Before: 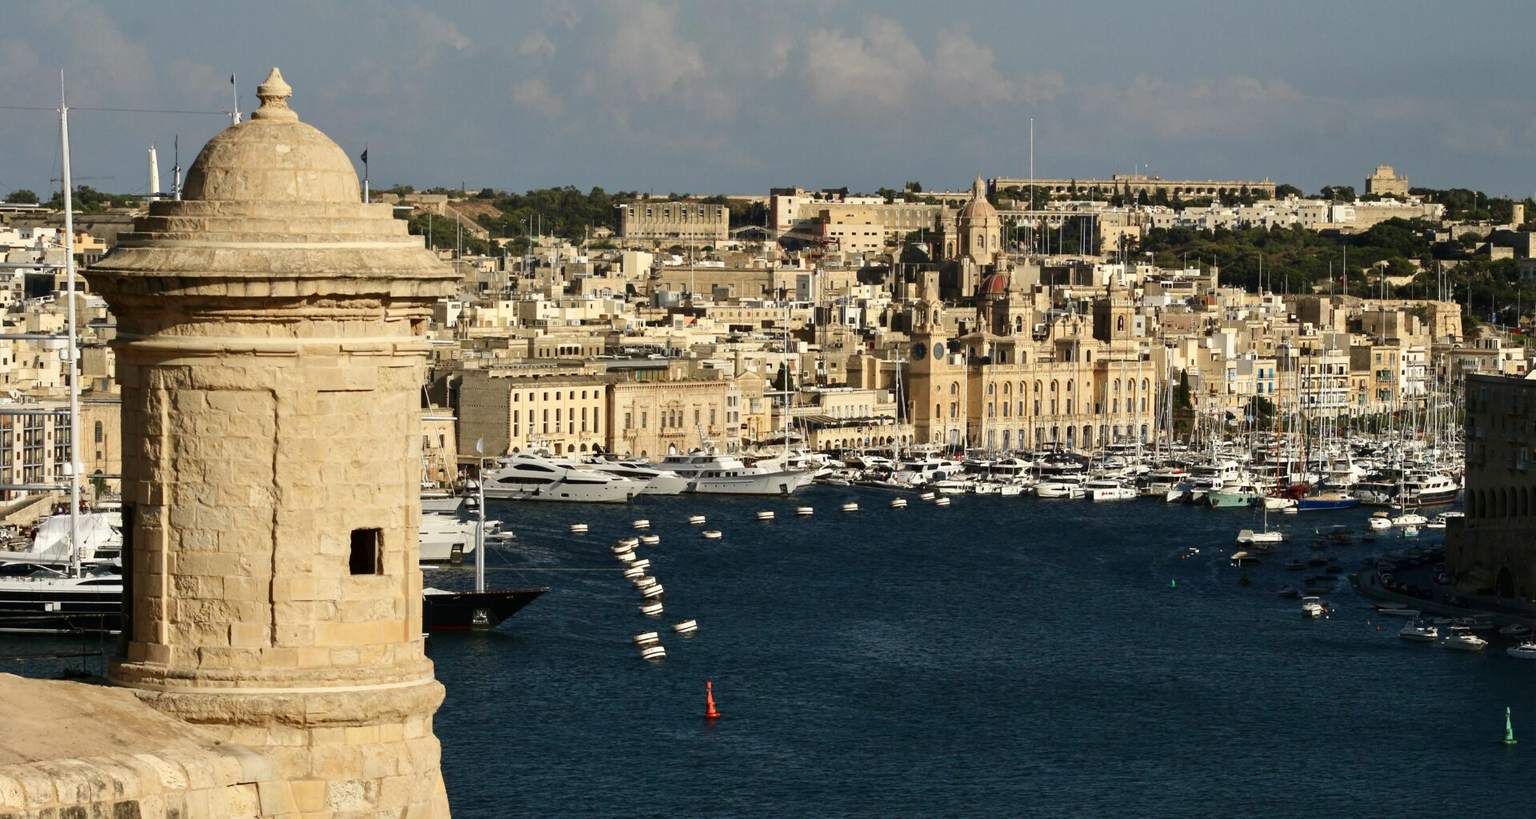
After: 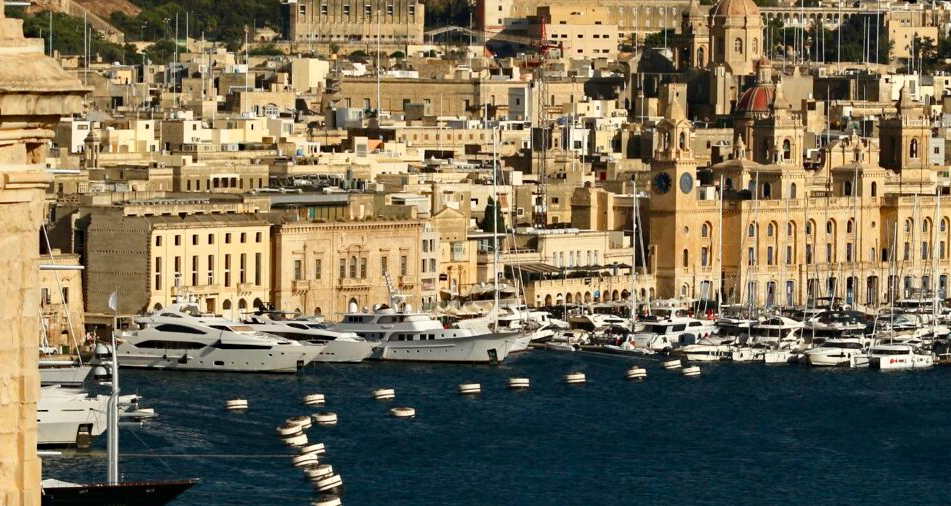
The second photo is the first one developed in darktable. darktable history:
crop: left 25.365%, top 25.09%, right 25.08%, bottom 25.433%
haze removal: strength 0.24, distance 0.244, compatibility mode true, adaptive false
